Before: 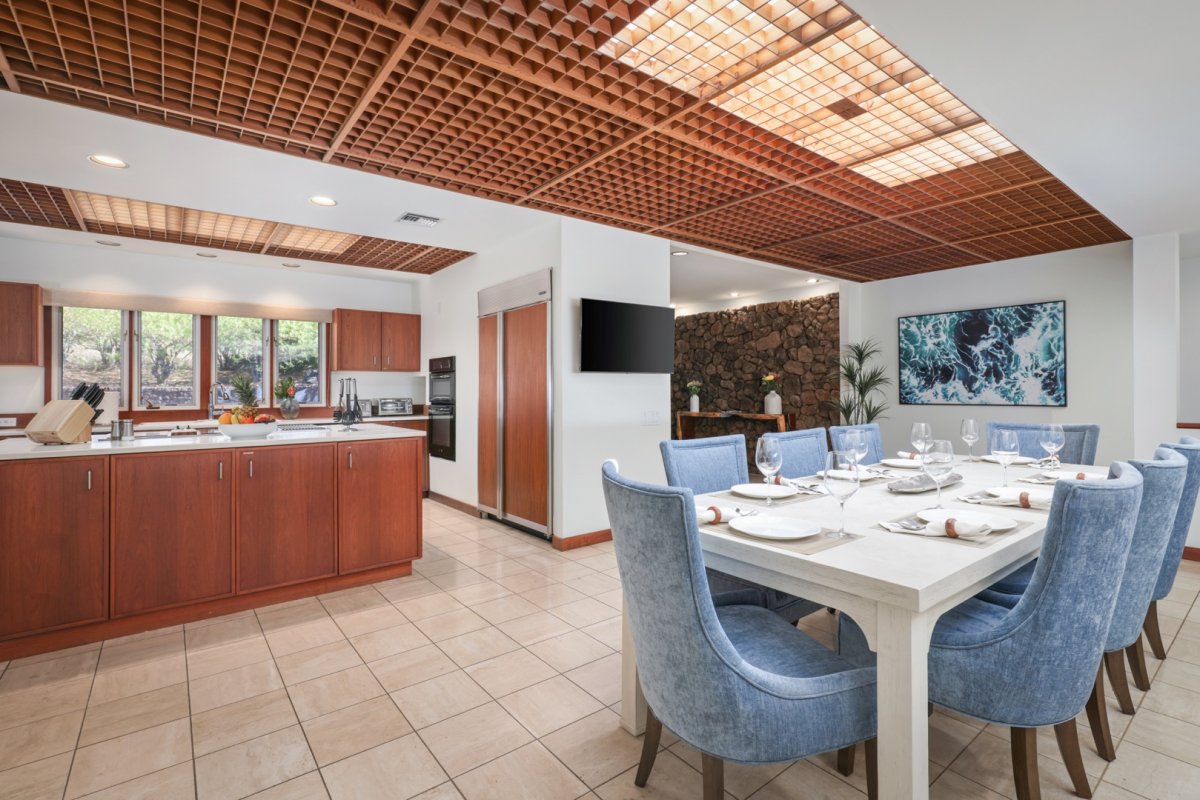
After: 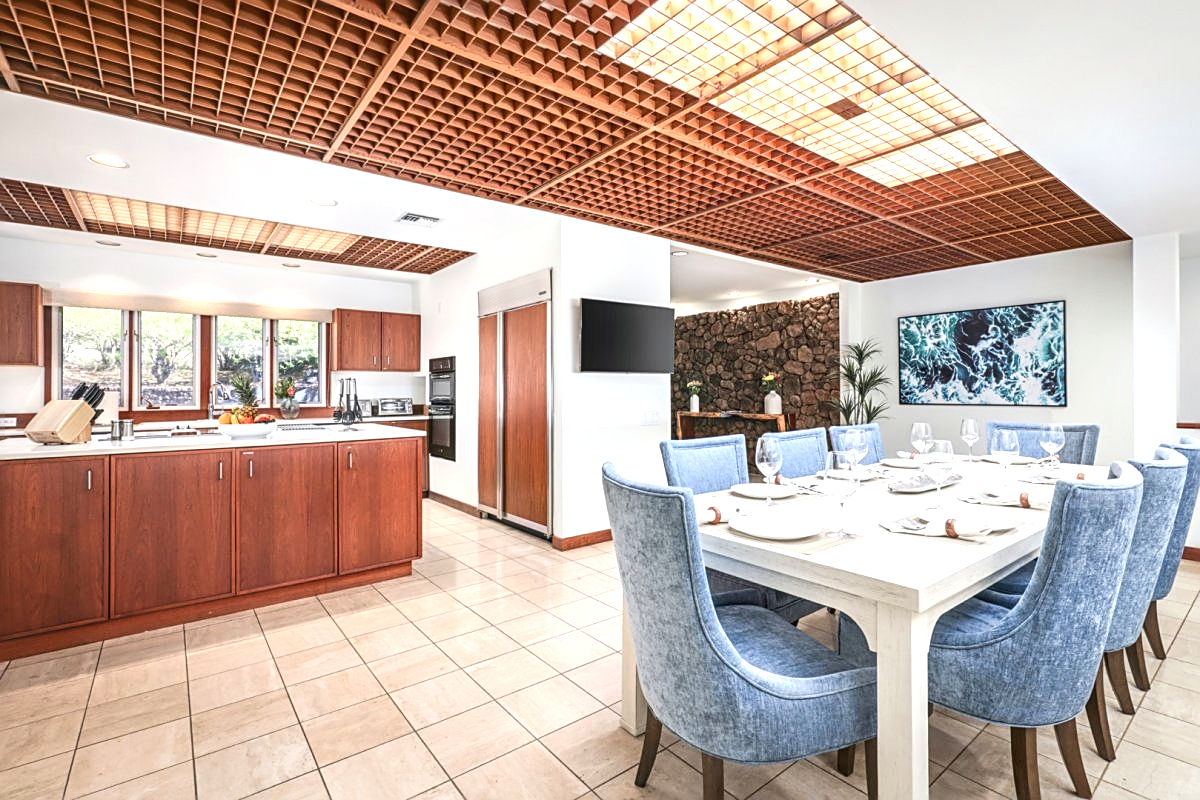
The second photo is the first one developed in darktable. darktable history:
exposure: black level correction 0, exposure 0.7 EV, compensate highlight preservation false
contrast brightness saturation: contrast 0.137
local contrast: on, module defaults
sharpen: on, module defaults
